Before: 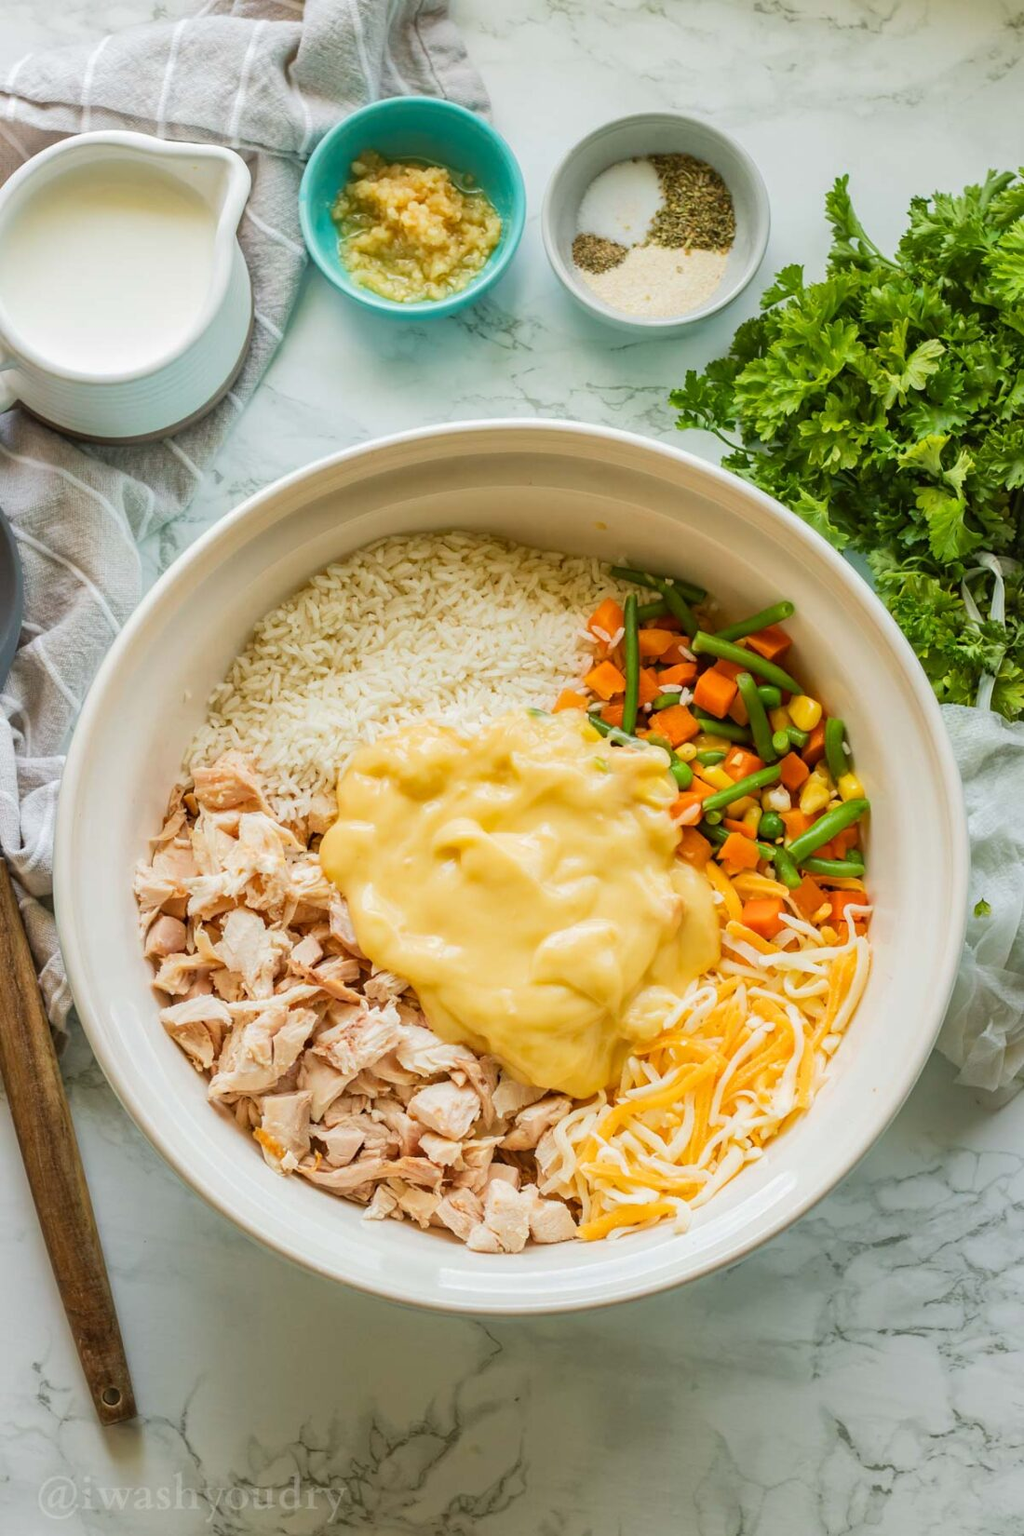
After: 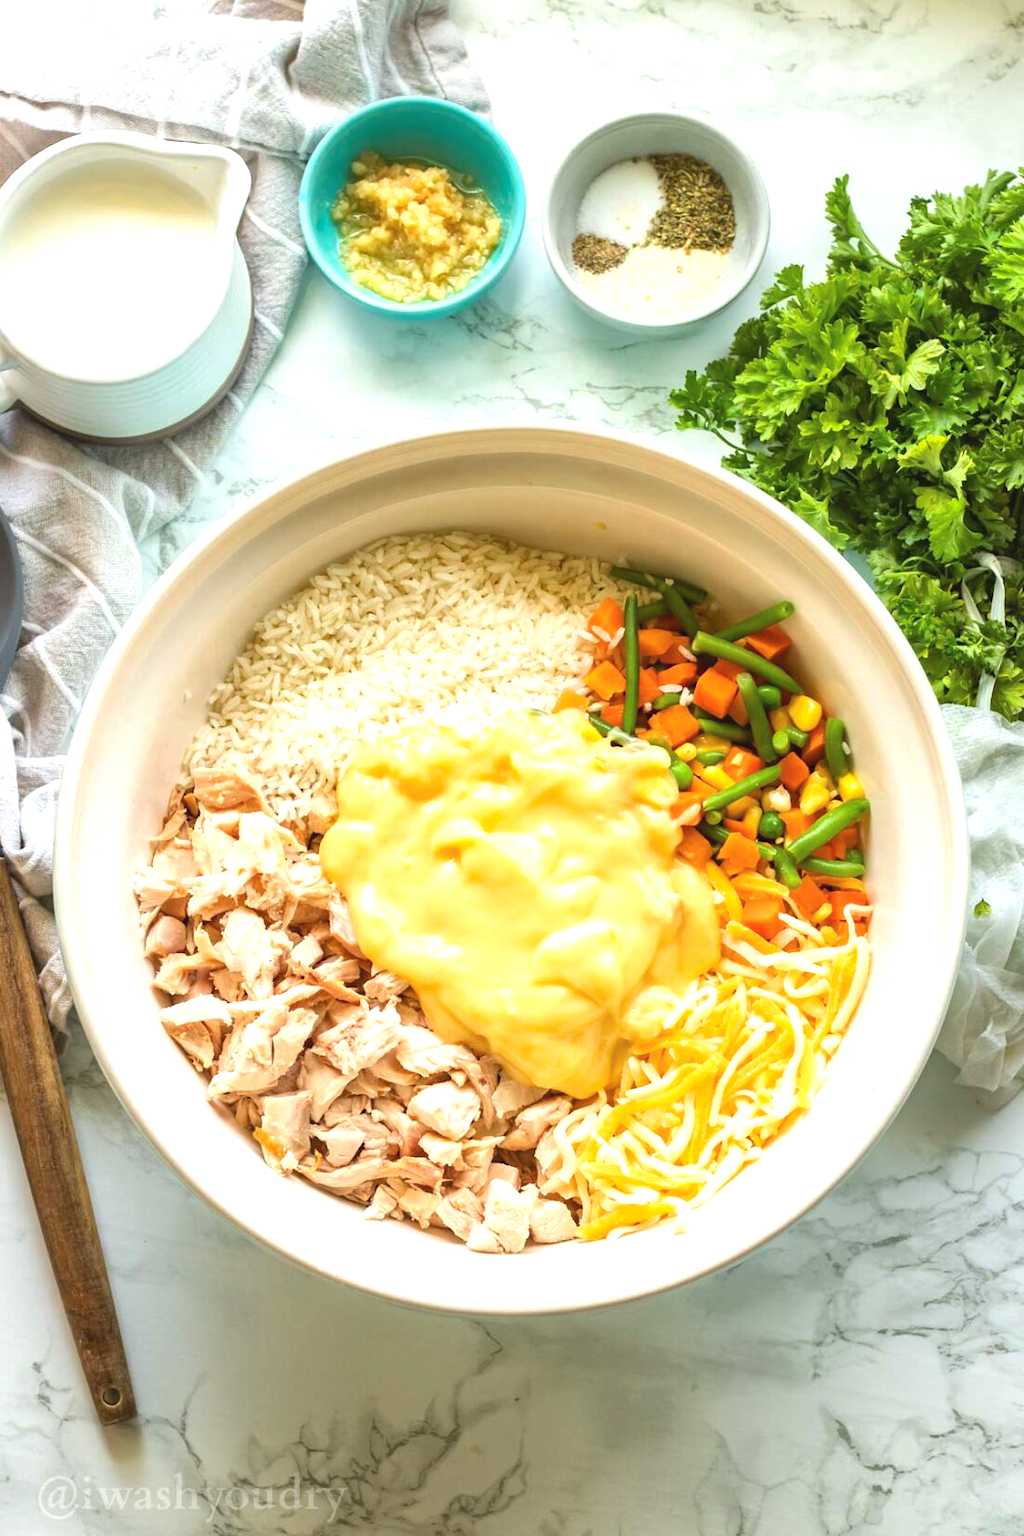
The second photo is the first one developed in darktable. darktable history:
exposure: exposure 0.77 EV, compensate highlight preservation false
tone curve: curves: ch0 [(0, 0) (0.003, 0.051) (0.011, 0.054) (0.025, 0.056) (0.044, 0.07) (0.069, 0.092) (0.1, 0.119) (0.136, 0.149) (0.177, 0.189) (0.224, 0.231) (0.277, 0.278) (0.335, 0.329) (0.399, 0.386) (0.468, 0.454) (0.543, 0.524) (0.623, 0.603) (0.709, 0.687) (0.801, 0.776) (0.898, 0.878) (1, 1)], preserve colors none
